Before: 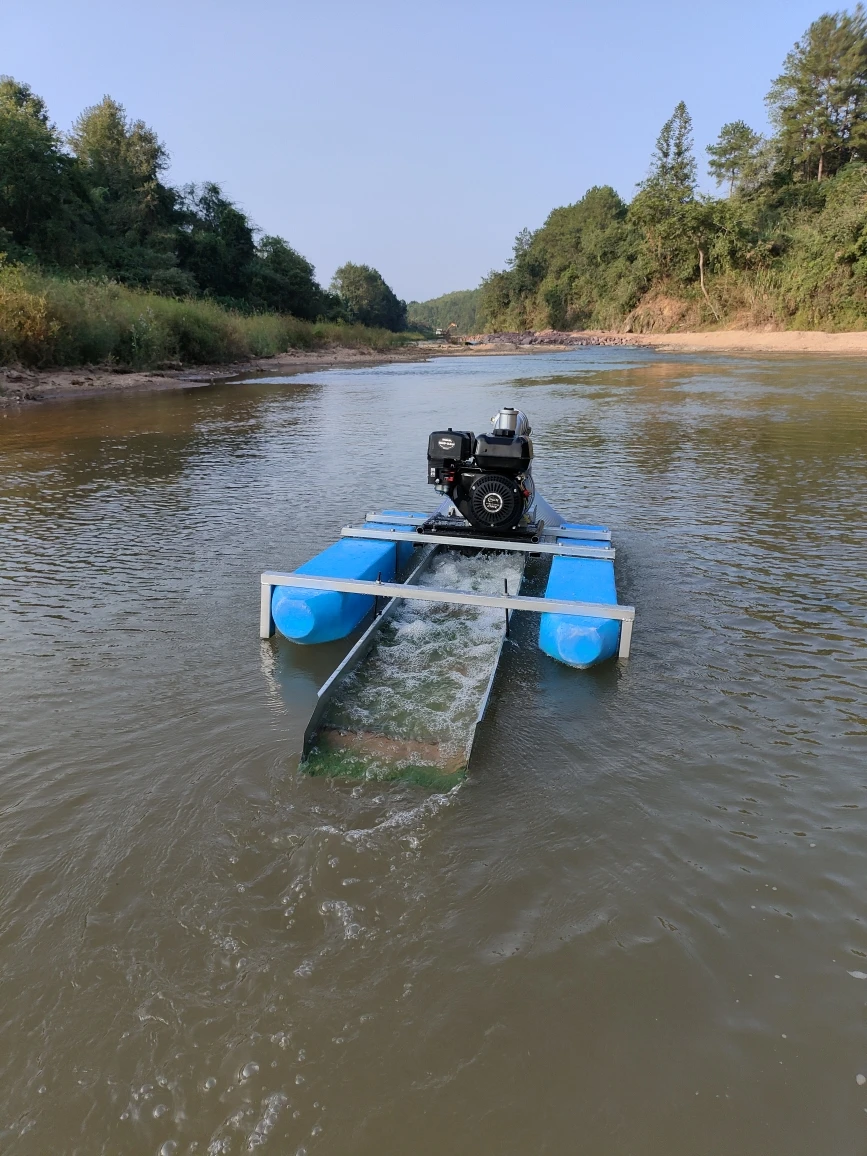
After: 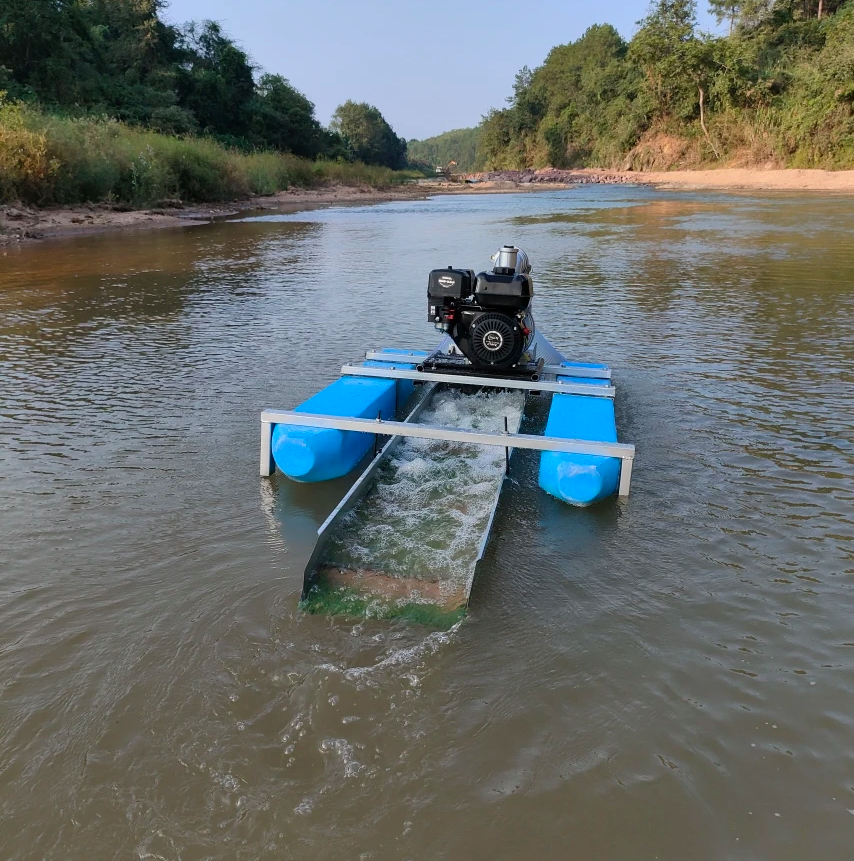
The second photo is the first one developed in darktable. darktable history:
crop: top 14.016%, bottom 11.422%
shadows and highlights: shadows 35.76, highlights -34.99, highlights color adjustment 89.46%, soften with gaussian
